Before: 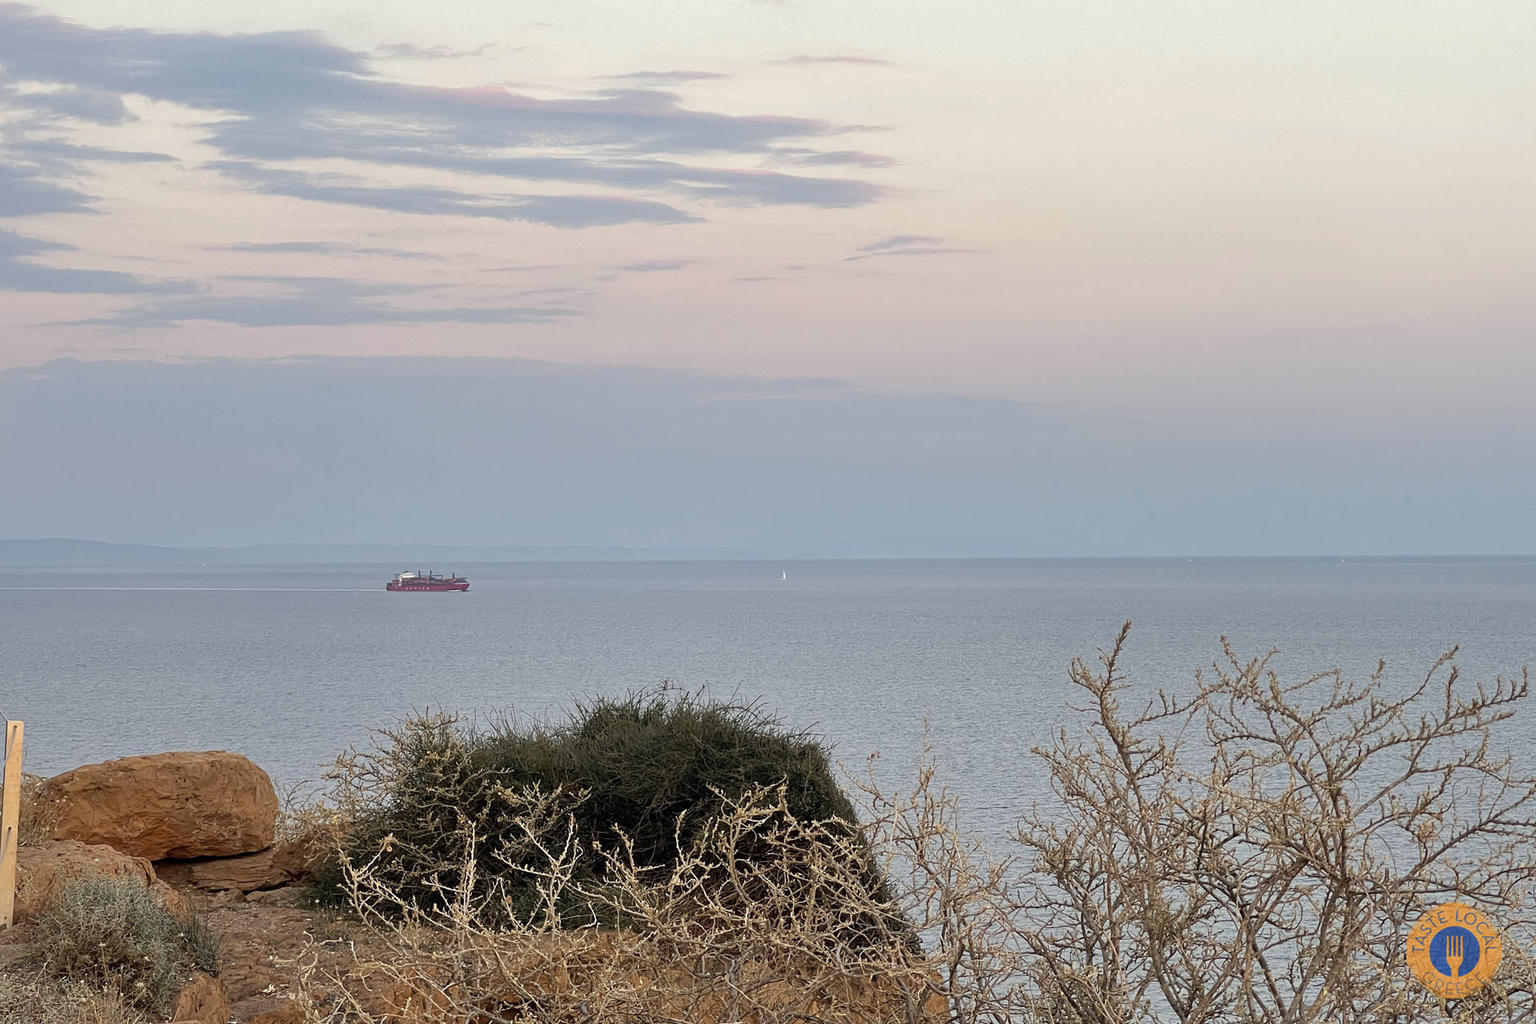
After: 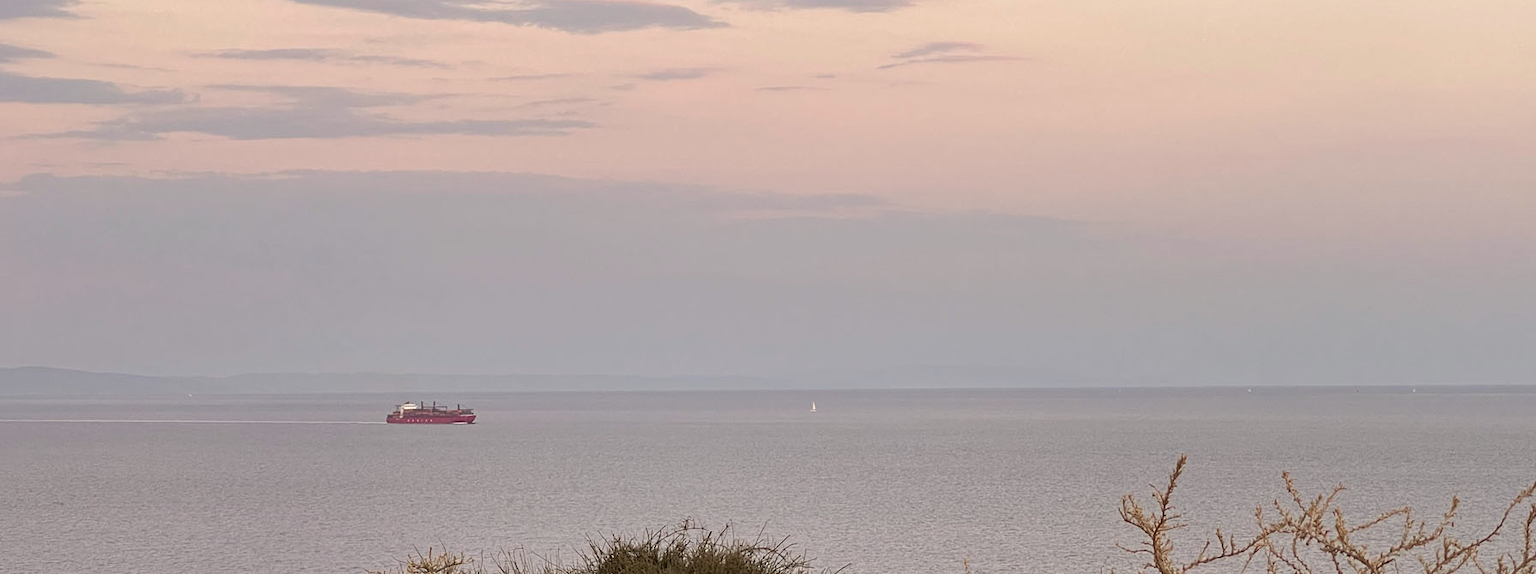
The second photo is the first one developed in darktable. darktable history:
crop: left 1.744%, top 19.225%, right 5.069%, bottom 28.357%
color correction: highlights a* 6.27, highlights b* 8.19, shadows a* 5.94, shadows b* 7.23, saturation 0.9
